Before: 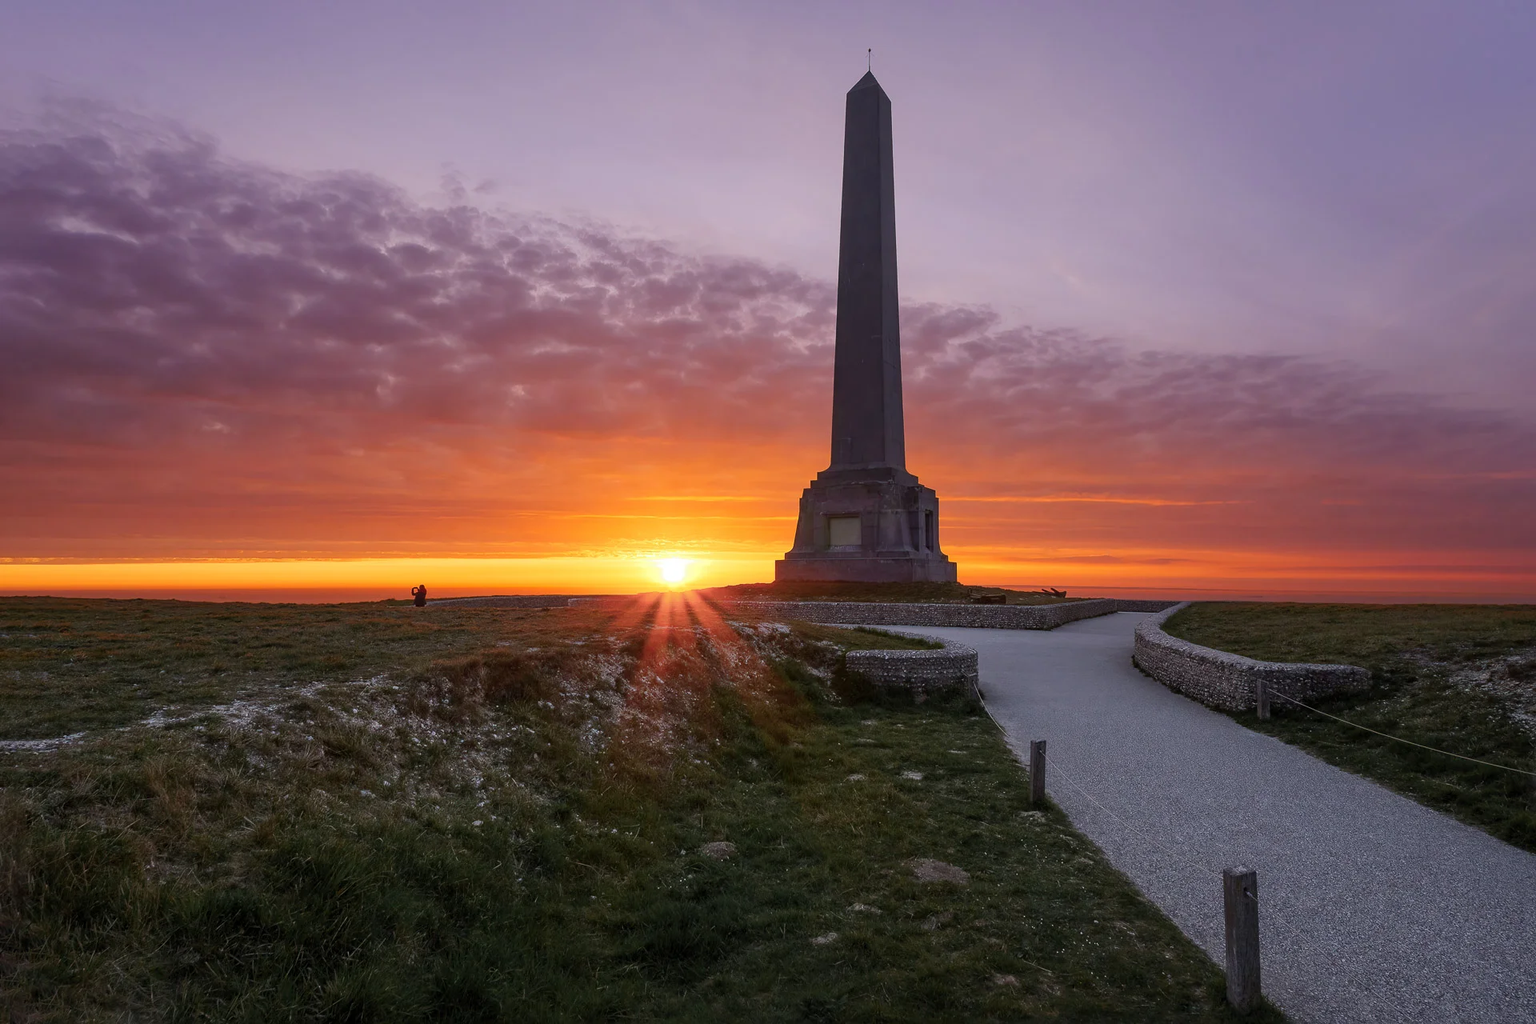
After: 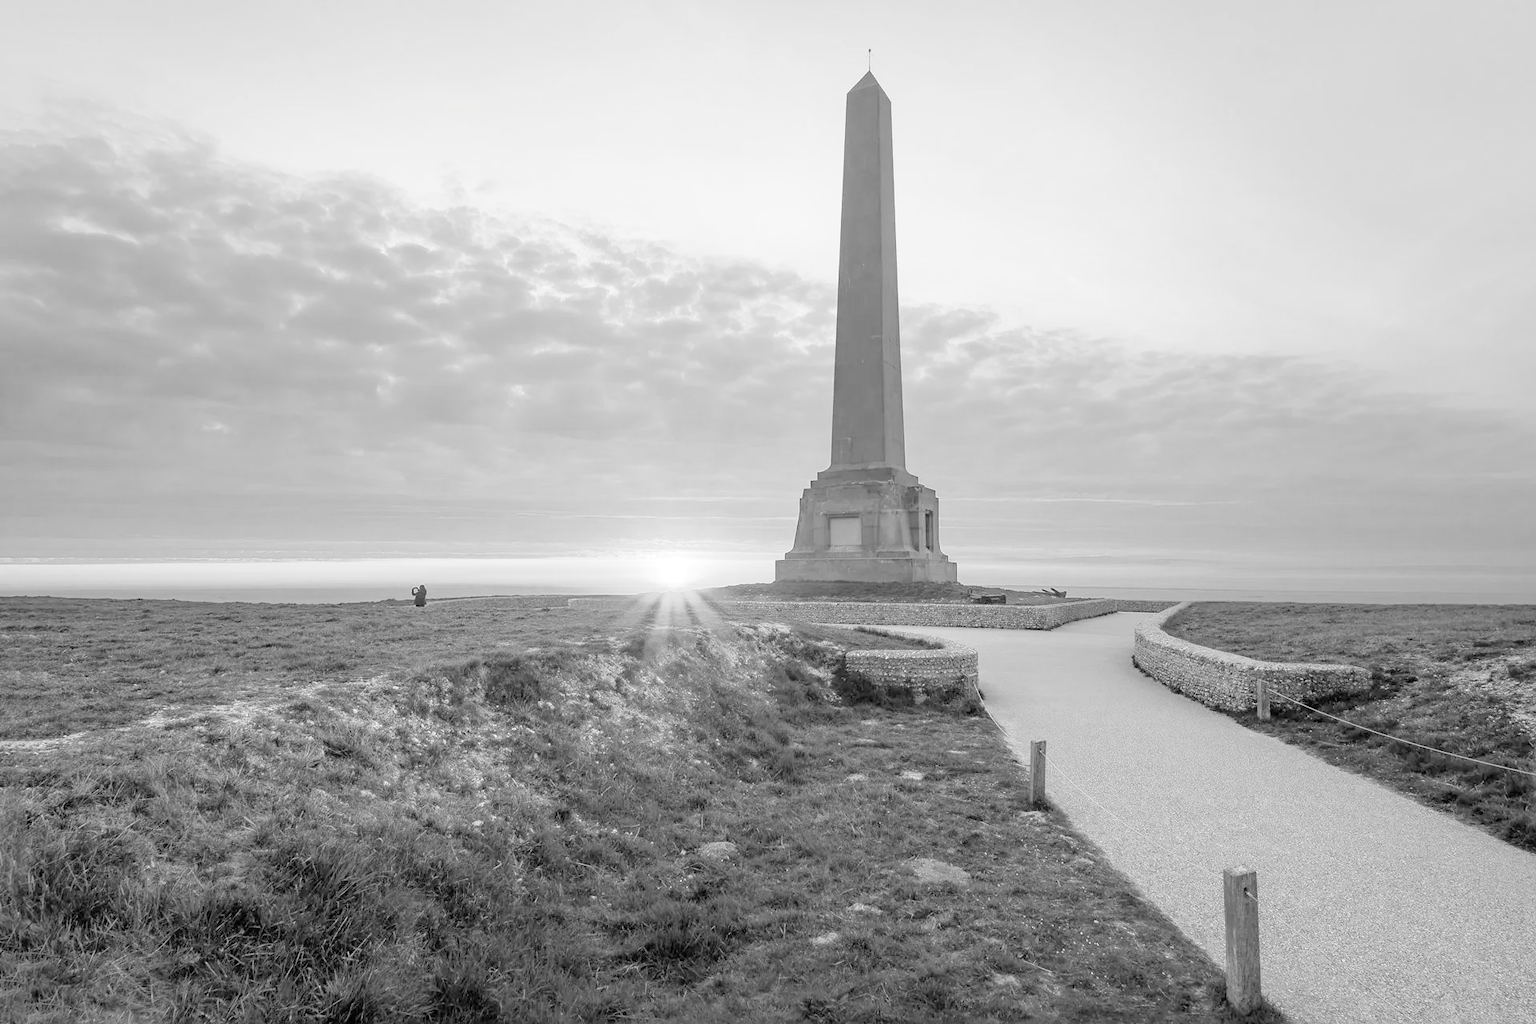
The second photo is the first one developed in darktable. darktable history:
tone curve: curves: ch0 [(0, 0) (0.003, 0.003) (0.011, 0.005) (0.025, 0.008) (0.044, 0.012) (0.069, 0.02) (0.1, 0.031) (0.136, 0.047) (0.177, 0.088) (0.224, 0.141) (0.277, 0.222) (0.335, 0.32) (0.399, 0.422) (0.468, 0.523) (0.543, 0.623) (0.623, 0.716) (0.709, 0.796) (0.801, 0.878) (0.898, 0.957) (1, 1)], preserve colors none
color look up table: target L [84.34, 84.34, 70.81, 68.83, 75.11, 68.43, 62.88, 37.46, 54.67, 41.25, 20.25, 11.69, 200.19, 78.79, 62.88, 83.2, 69.22, 59.13, 65.65, 50.9, 47.73, 34.81, 51.48, 42.63, 34.01, 23.48, 99.04, 84.34, 74.34, 68.04, 62.2, 66.05, 65.25, 54.09, 48.31, 37.99, 46.59, 40.7, 20.25, 24.38, 19.76, 23.42, 98.08, 77.55, 80.43, 67.25, 54.96, 46.59, 35.61], target a [0 ×4, 0.002, 0.002, 0, 0.001, 0.001, 0.001, 0, 0.001, 0 ×7, 0.001 ×7, -0.005, 0 ×6, 0.001 ×4, 0.002, 0.001, 0, 0.001, -0.127, -0.005, 0, 0, 0, 0.002, 0.001, 0.001], target b [0.003, 0.003, 0.004, 0.003, 0.001, 0, 0, -0.004, -0.002, -0.004, -0.002, -0.001, 0, 0.005, 0, 0.003, 0.003, 0, 0.003, -0.003, -0.003, -0.004, -0.003, -0.004, -0.004, -0.004, 0.043, 0.003, 0.003, 0.003, 0, 0.003, 0.004, -0.003, -0.003, -0.004, -0.003, -0.005, -0.002, -0.004, -0.002, -0.031, 0.044, 0.005, 0.005, 0.003, -0.004, -0.003, -0.004], num patches 49
